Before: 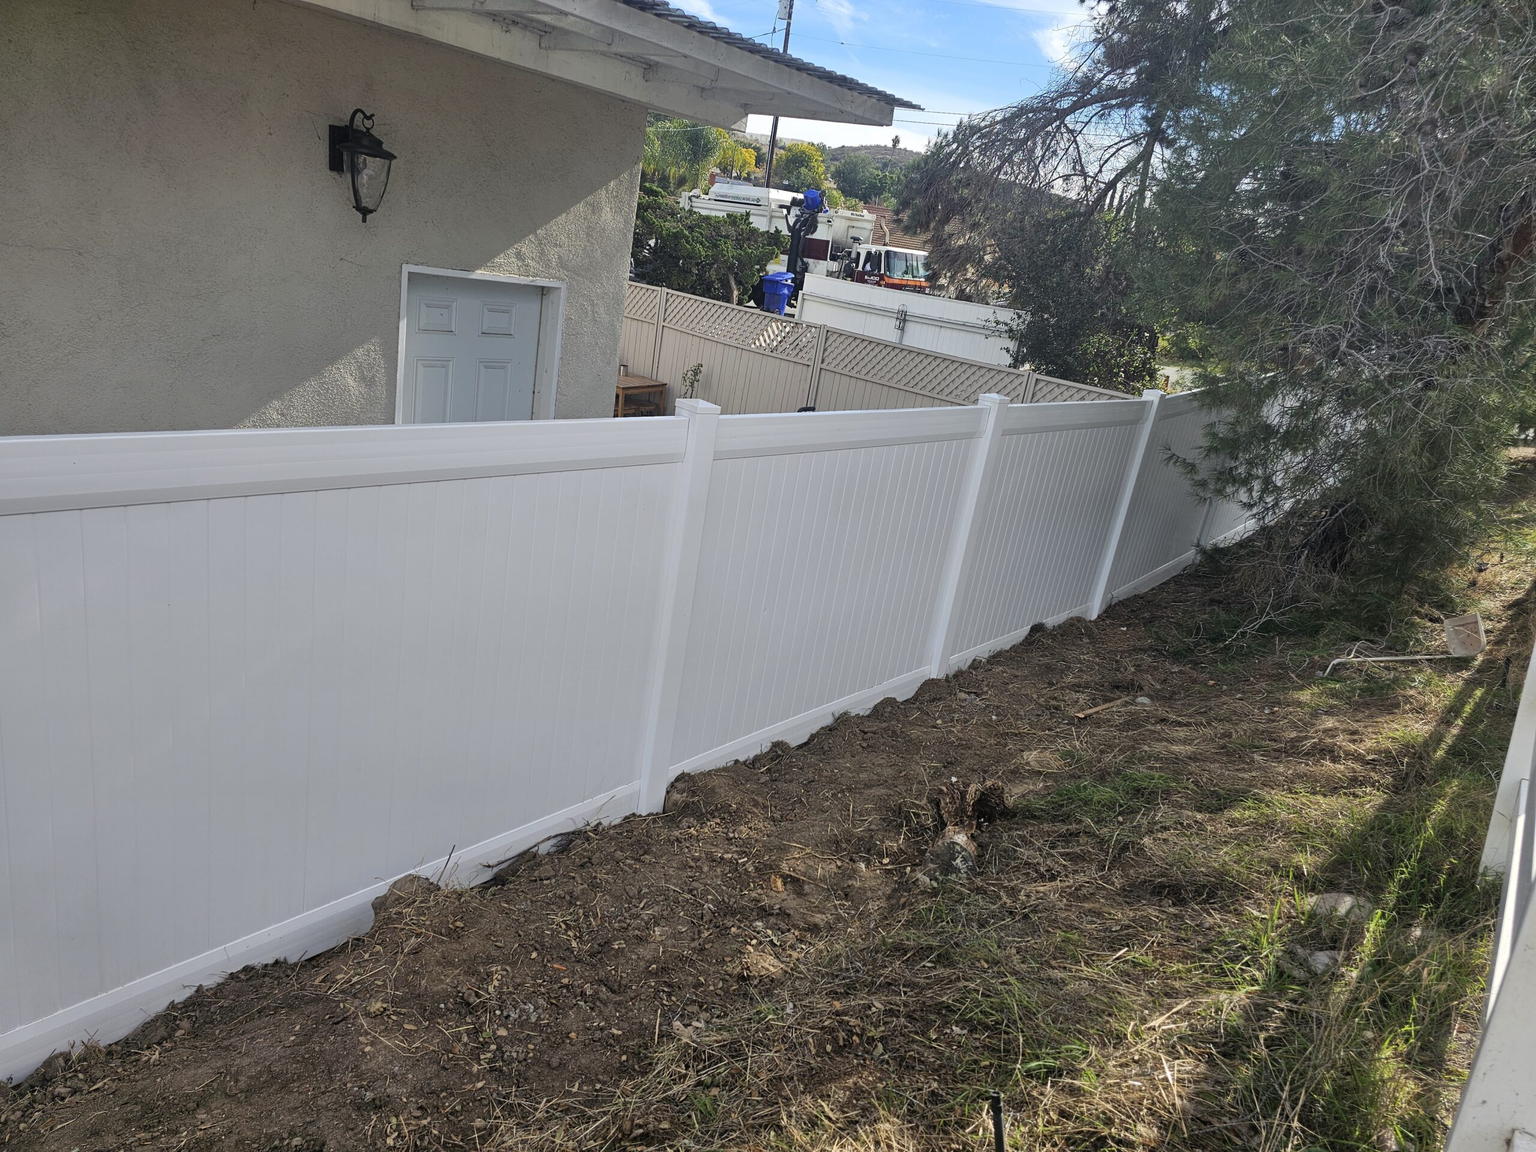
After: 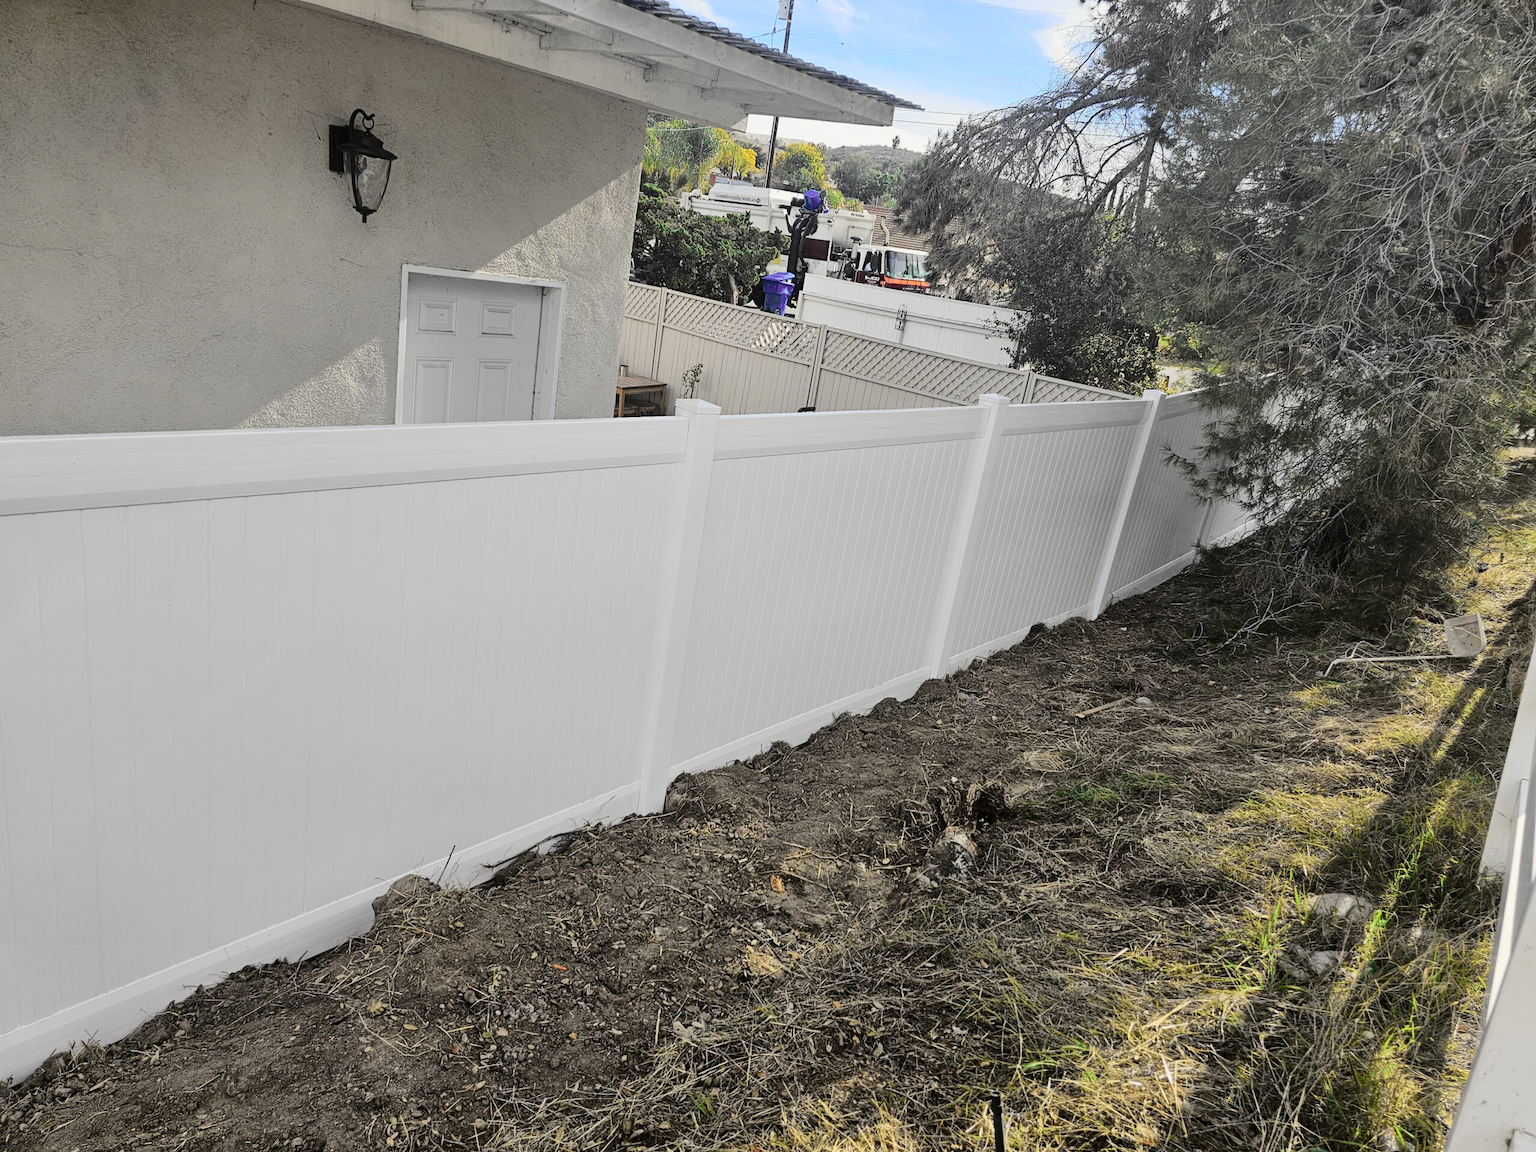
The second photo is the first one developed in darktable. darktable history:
tone curve: curves: ch0 [(0.014, 0) (0.13, 0.09) (0.227, 0.211) (0.33, 0.395) (0.494, 0.615) (0.662, 0.76) (0.795, 0.846) (1, 0.969)]; ch1 [(0, 0) (0.366, 0.367) (0.447, 0.416) (0.473, 0.484) (0.504, 0.502) (0.525, 0.518) (0.564, 0.601) (0.634, 0.66) (0.746, 0.804) (1, 1)]; ch2 [(0, 0) (0.333, 0.346) (0.375, 0.375) (0.424, 0.43) (0.476, 0.498) (0.496, 0.505) (0.517, 0.522) (0.548, 0.548) (0.579, 0.618) (0.651, 0.674) (0.688, 0.728) (1, 1)], color space Lab, independent channels, preserve colors none
